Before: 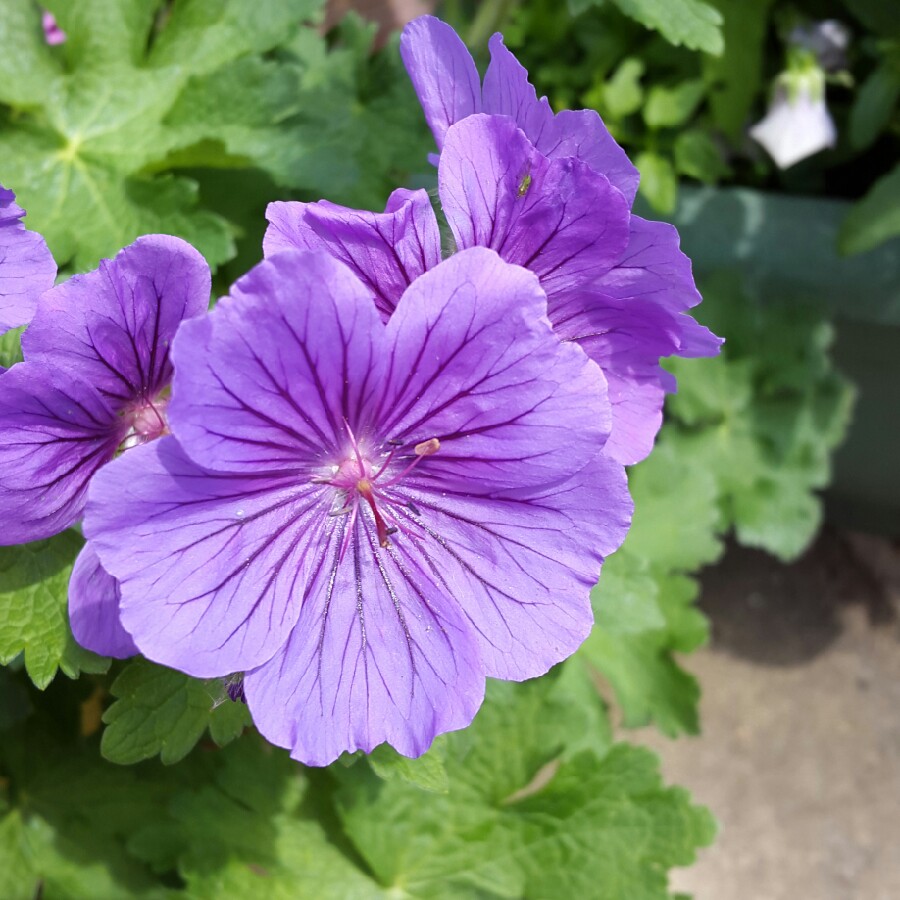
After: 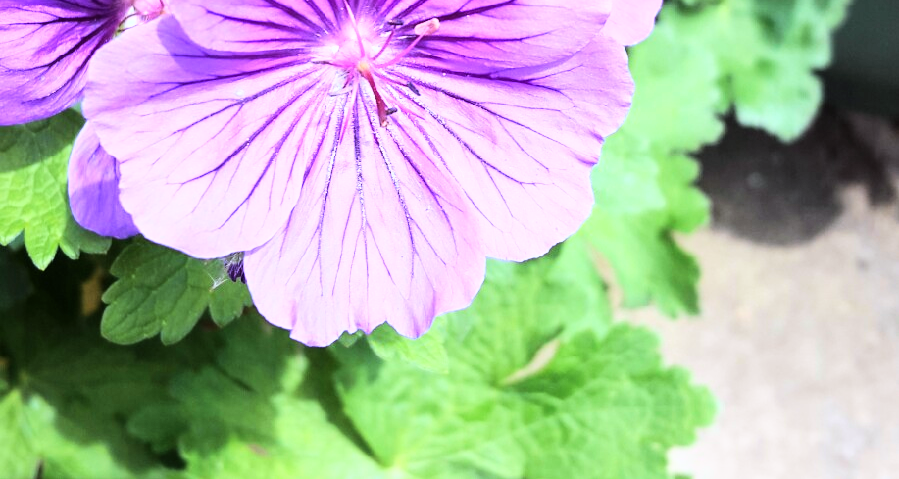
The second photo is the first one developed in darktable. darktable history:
crop and rotate: top 46.729%, right 0.081%
base curve: curves: ch0 [(0, 0) (0.007, 0.004) (0.027, 0.03) (0.046, 0.07) (0.207, 0.54) (0.442, 0.872) (0.673, 0.972) (1, 1)]
color calibration: x 0.369, y 0.382, temperature 4314.29 K
